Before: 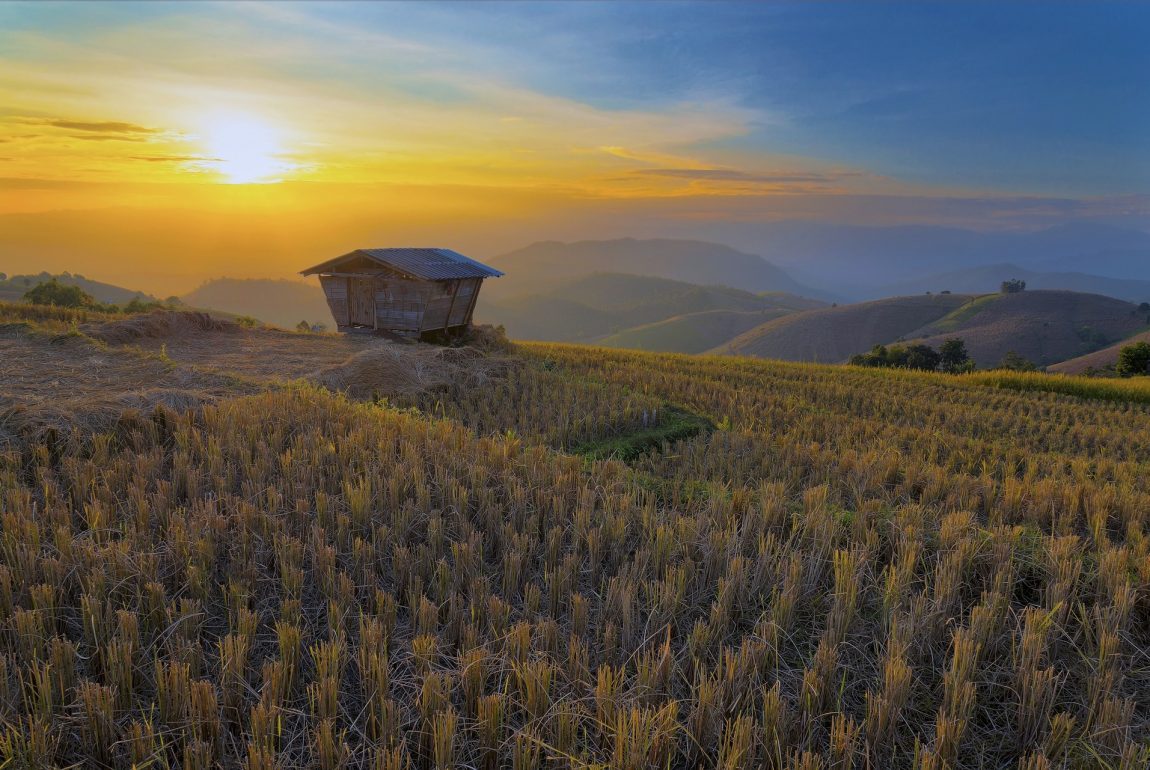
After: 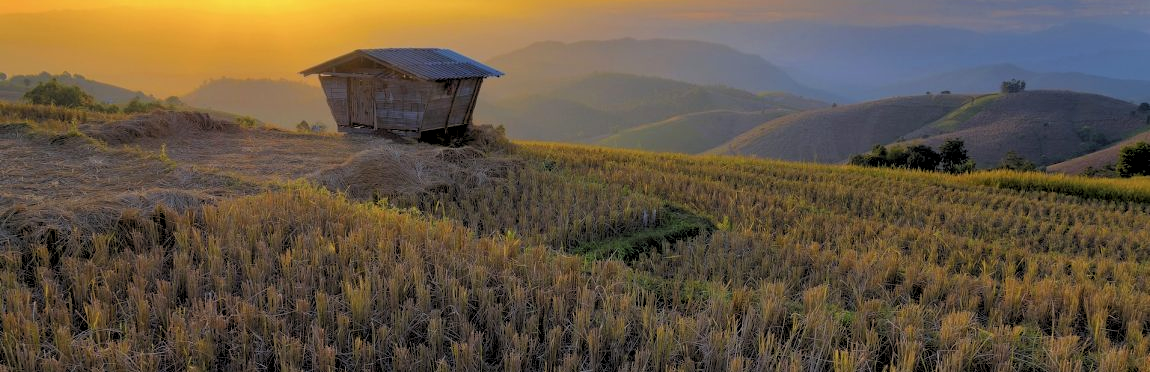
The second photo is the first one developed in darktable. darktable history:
crop and rotate: top 26.056%, bottom 25.543%
rgb levels: levels [[0.013, 0.434, 0.89], [0, 0.5, 1], [0, 0.5, 1]]
